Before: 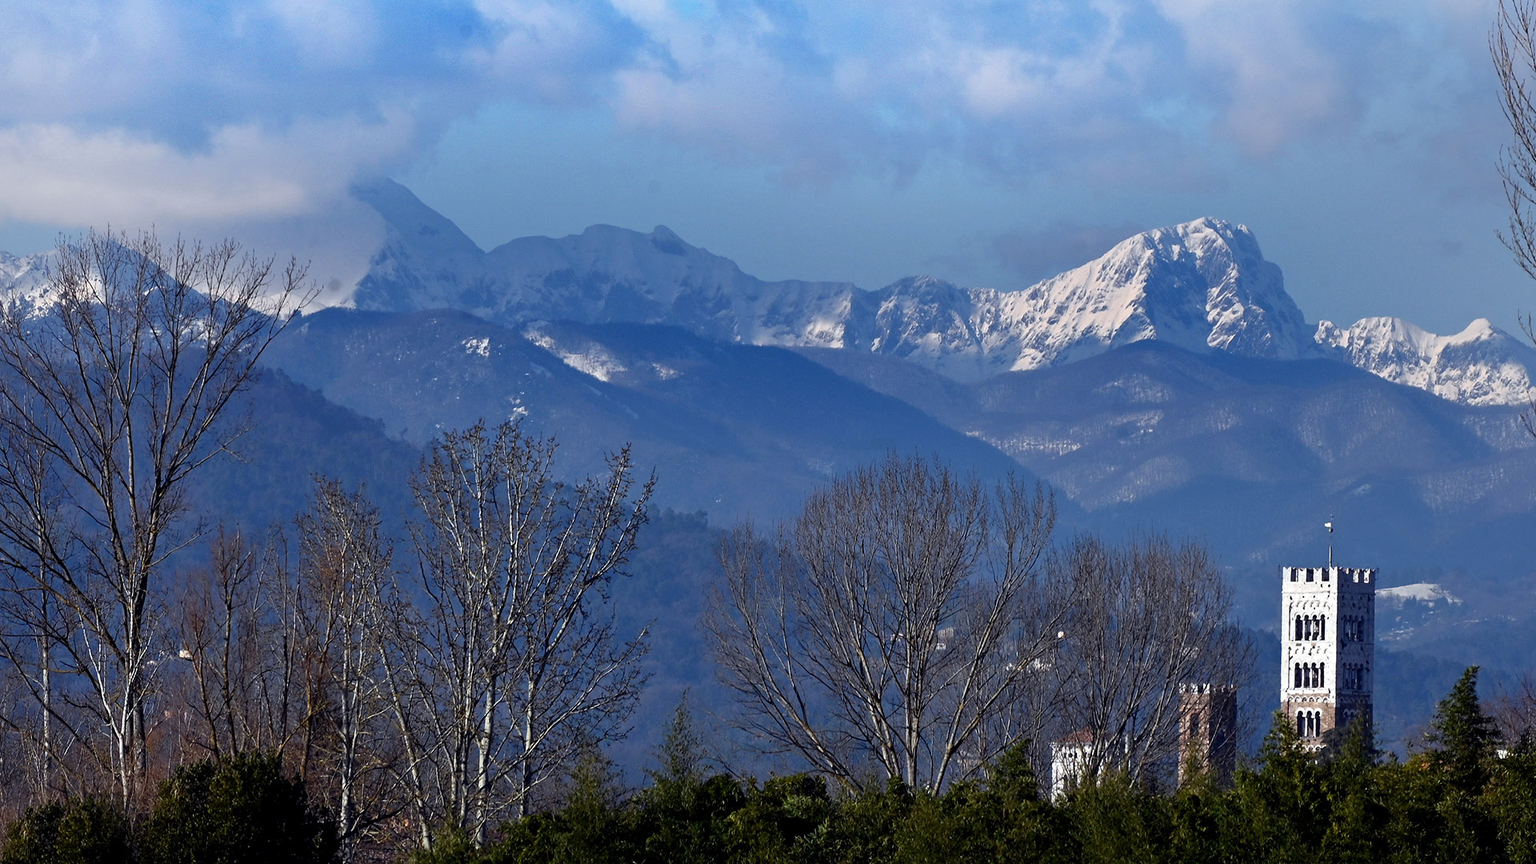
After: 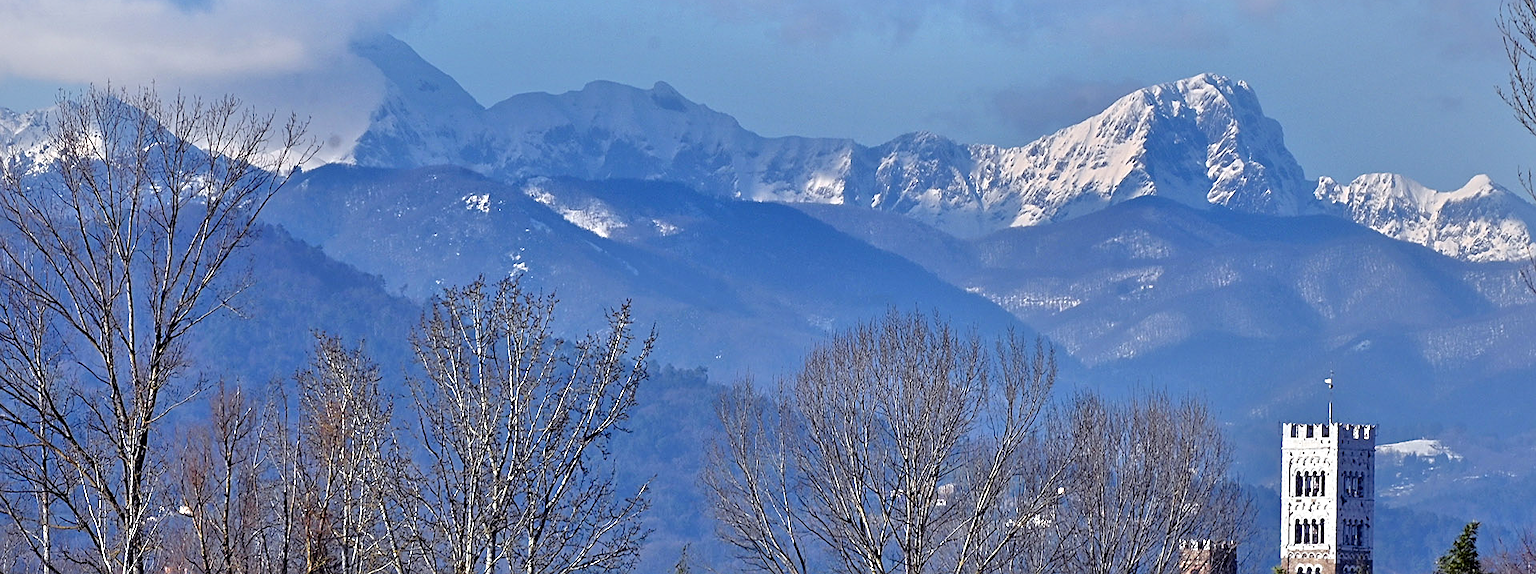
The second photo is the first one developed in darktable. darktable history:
tone equalizer: -7 EV 0.15 EV, -6 EV 0.6 EV, -5 EV 1.15 EV, -4 EV 1.33 EV, -3 EV 1.15 EV, -2 EV 0.6 EV, -1 EV 0.15 EV, mask exposure compensation -0.5 EV
crop: top 16.727%, bottom 16.727%
sharpen: on, module defaults
